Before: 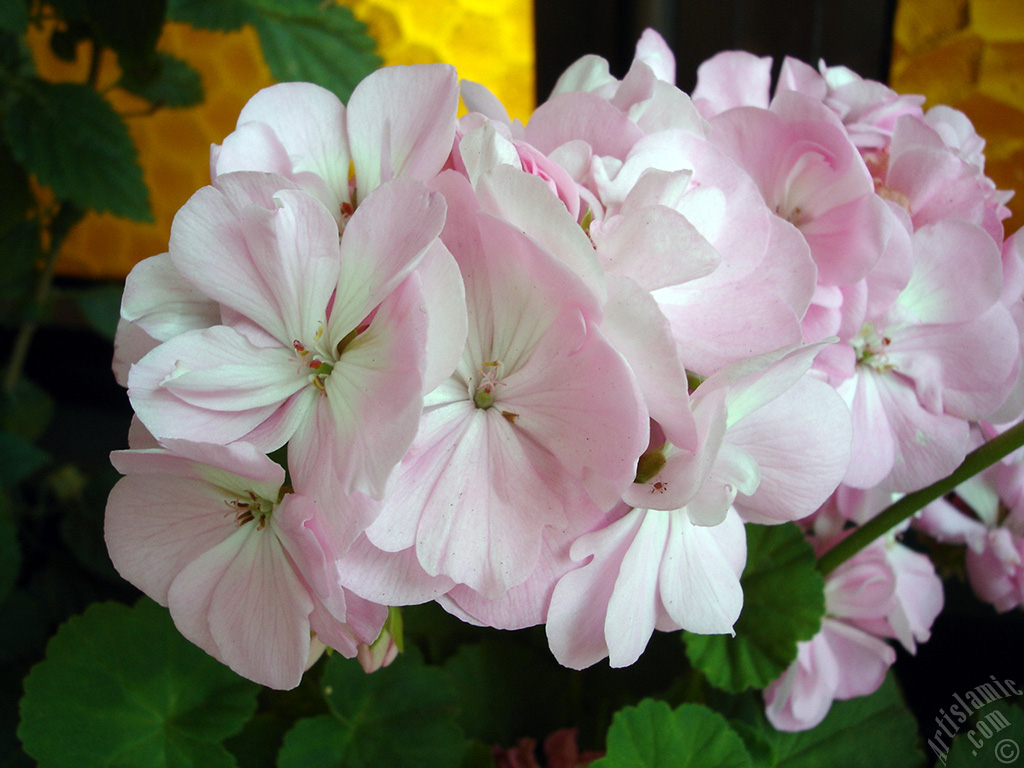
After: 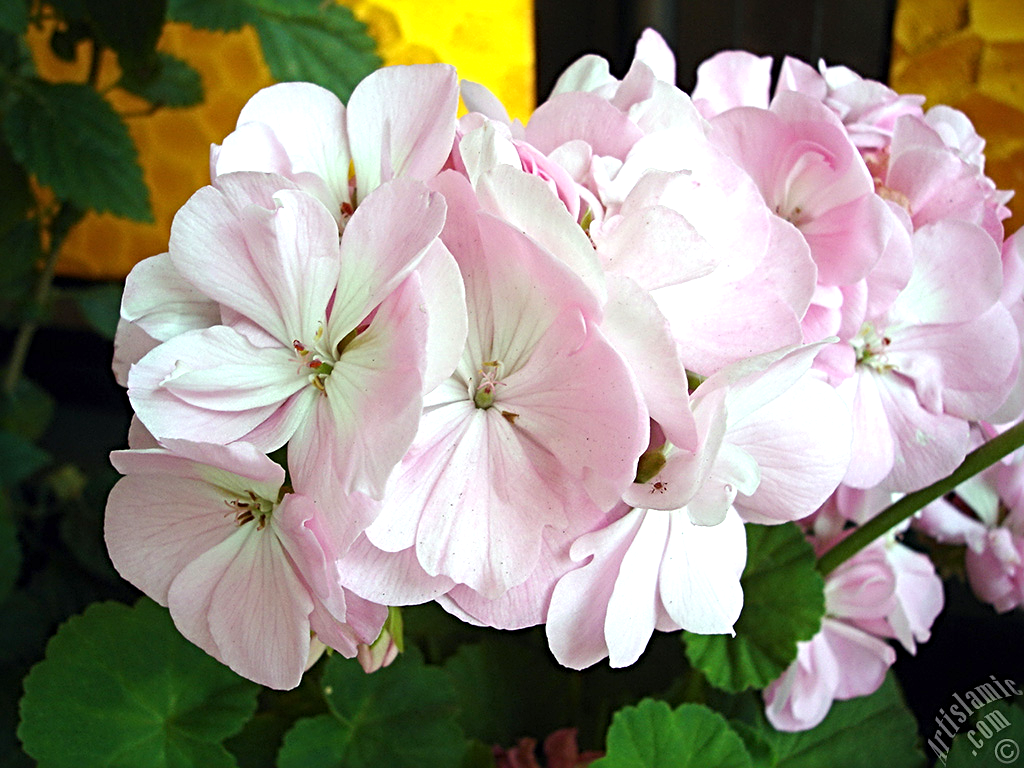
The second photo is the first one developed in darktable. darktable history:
exposure: exposure 0.6 EV, compensate highlight preservation false
sharpen: radius 4
